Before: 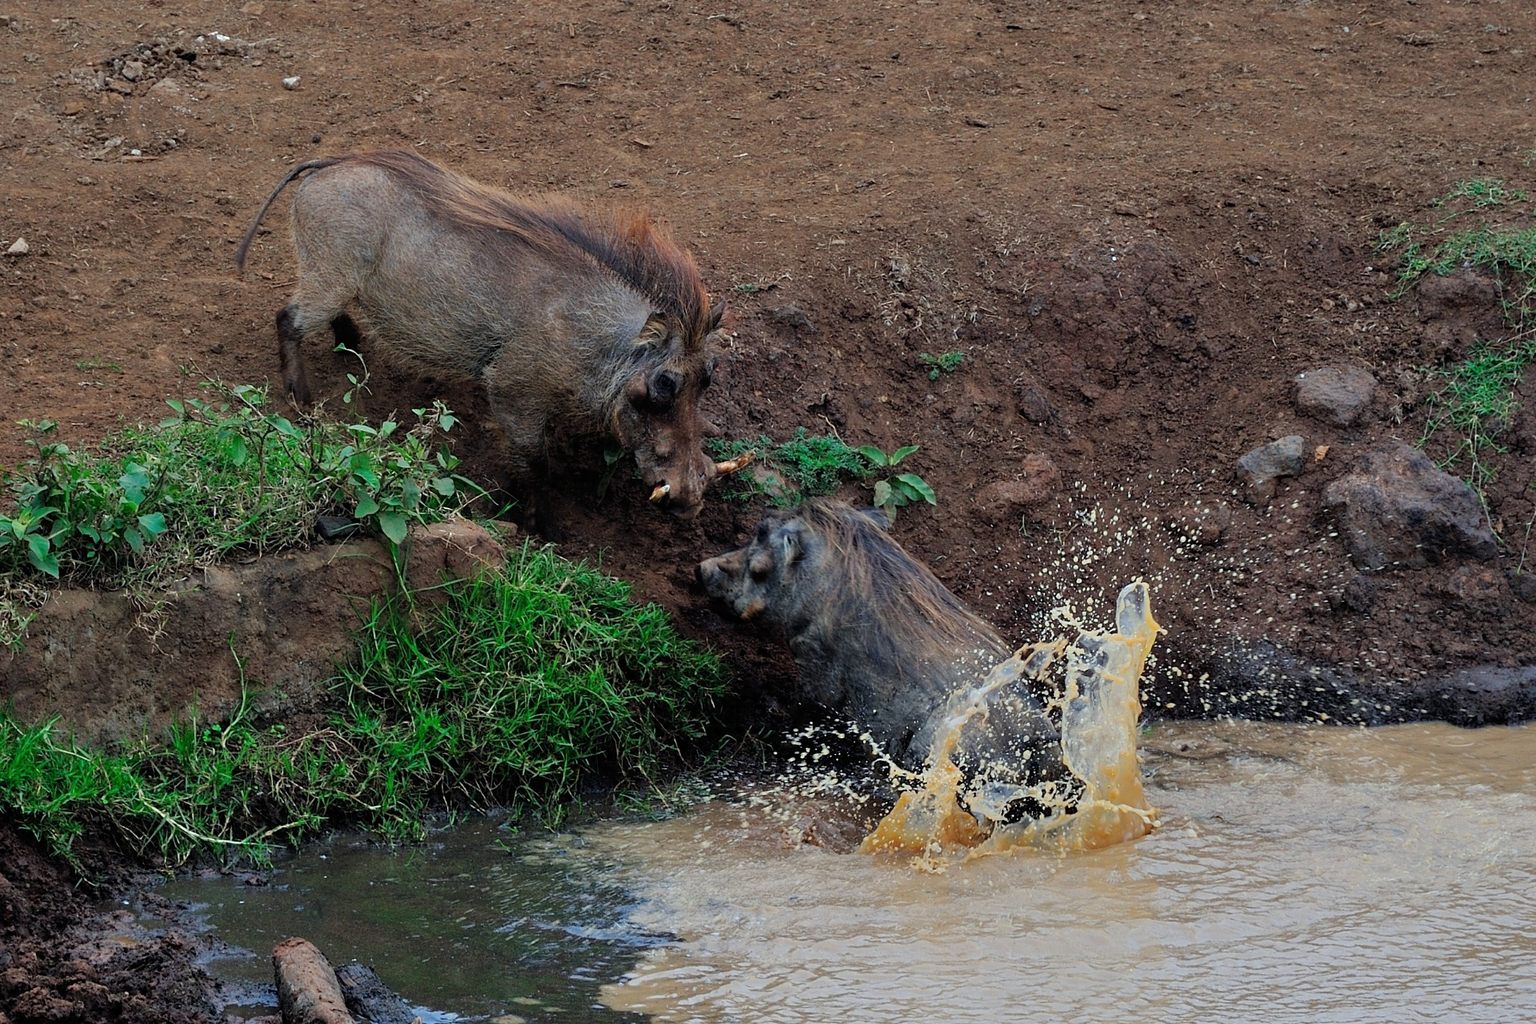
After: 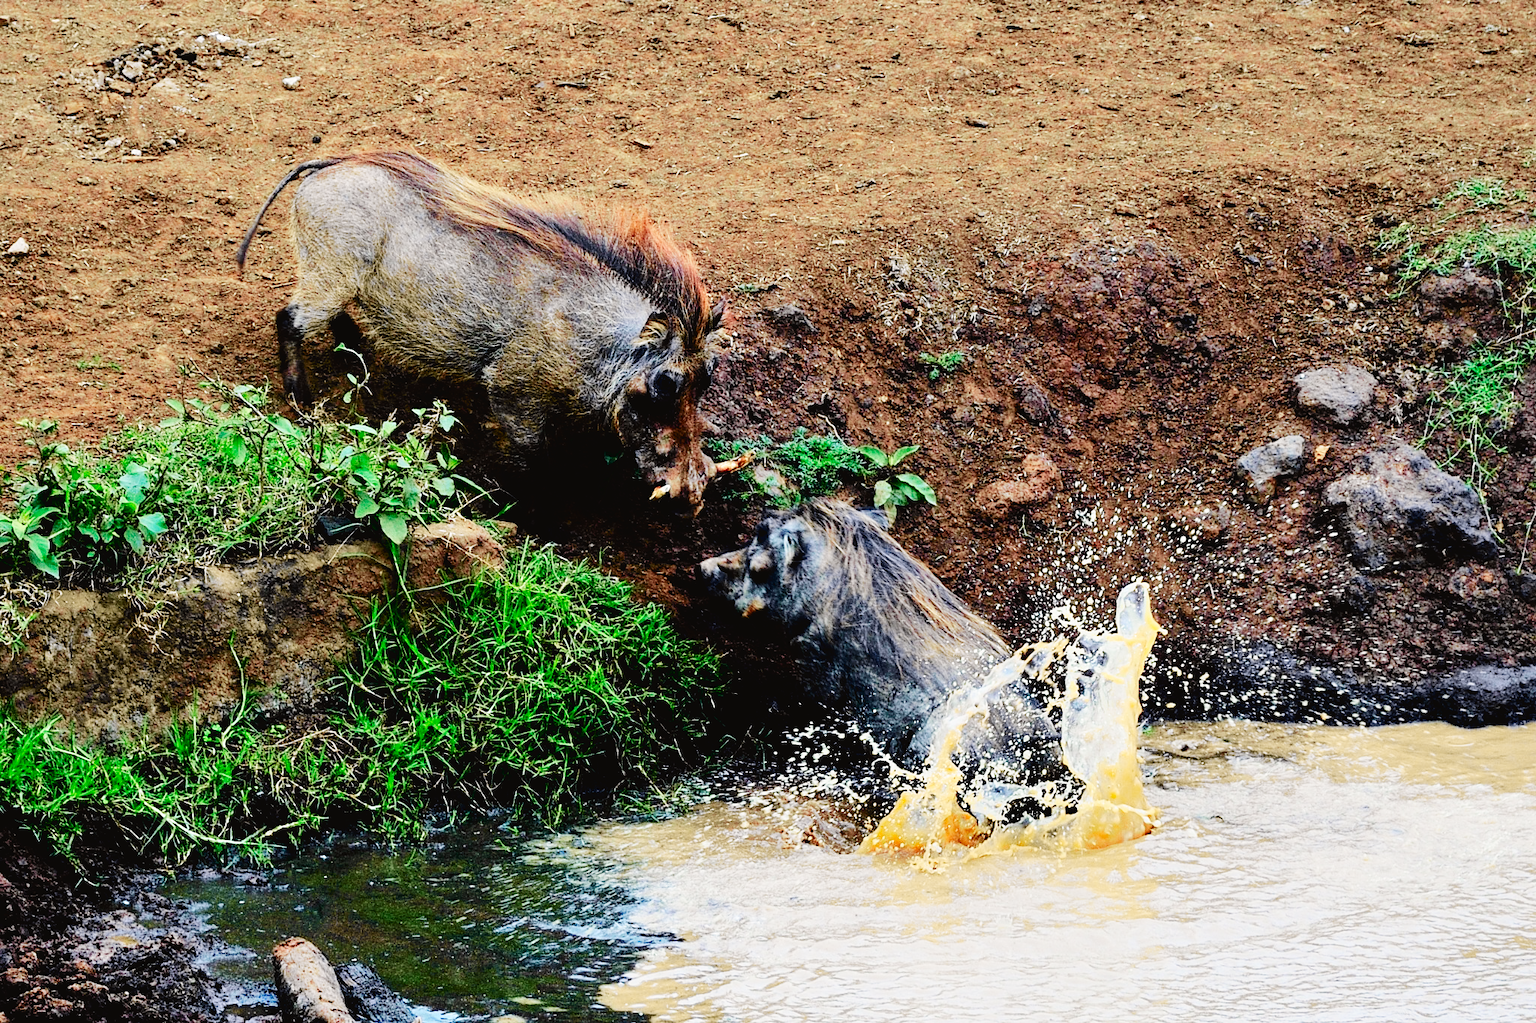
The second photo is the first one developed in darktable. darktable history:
base curve: curves: ch0 [(0, 0) (0, 0) (0.002, 0.001) (0.008, 0.003) (0.019, 0.011) (0.037, 0.037) (0.064, 0.11) (0.102, 0.232) (0.152, 0.379) (0.216, 0.524) (0.296, 0.665) (0.394, 0.789) (0.512, 0.881) (0.651, 0.945) (0.813, 0.986) (1, 1)], preserve colors none
exposure: black level correction 0.005, exposure 0.004 EV, compensate highlight preservation false
tone curve: curves: ch0 [(0, 0.024) (0.049, 0.038) (0.176, 0.162) (0.33, 0.331) (0.432, 0.475) (0.601, 0.665) (0.843, 0.876) (1, 1)]; ch1 [(0, 0) (0.339, 0.358) (0.445, 0.439) (0.476, 0.47) (0.504, 0.504) (0.53, 0.511) (0.557, 0.558) (0.627, 0.635) (0.728, 0.746) (1, 1)]; ch2 [(0, 0) (0.327, 0.324) (0.417, 0.44) (0.46, 0.453) (0.502, 0.504) (0.526, 0.52) (0.54, 0.564) (0.606, 0.626) (0.76, 0.75) (1, 1)], color space Lab, independent channels, preserve colors none
